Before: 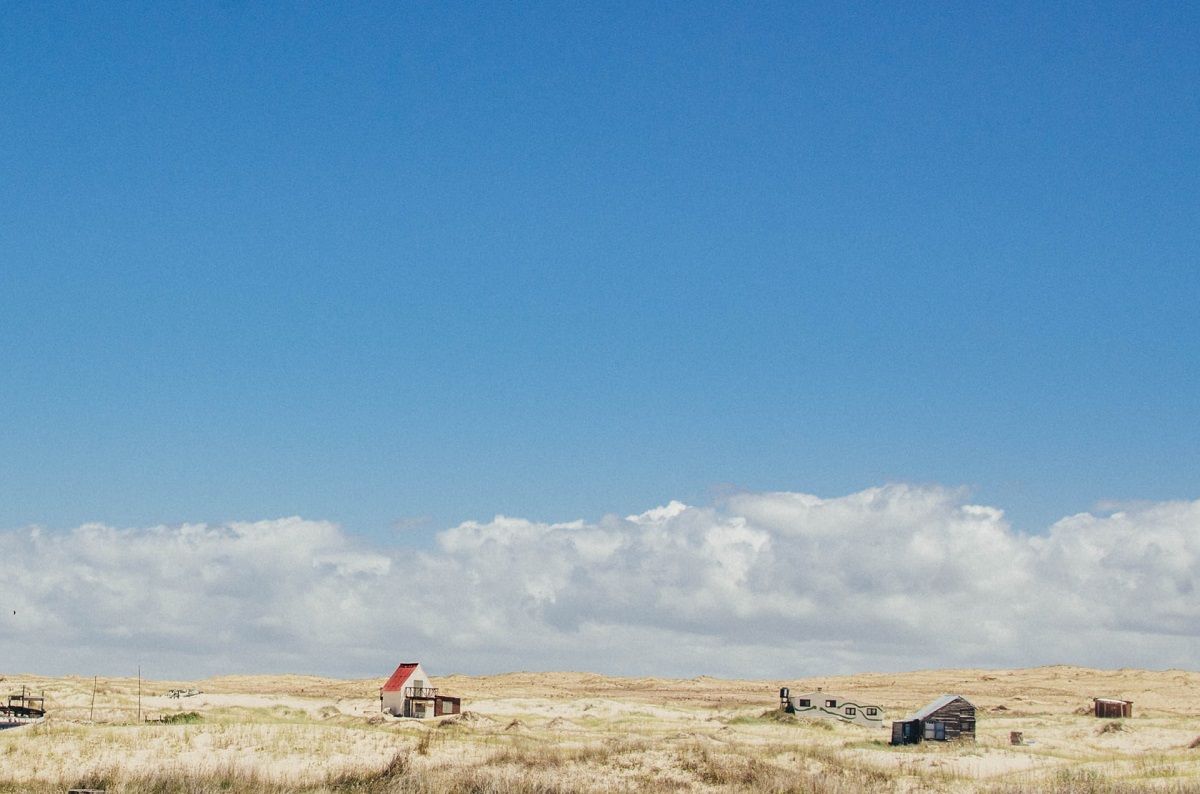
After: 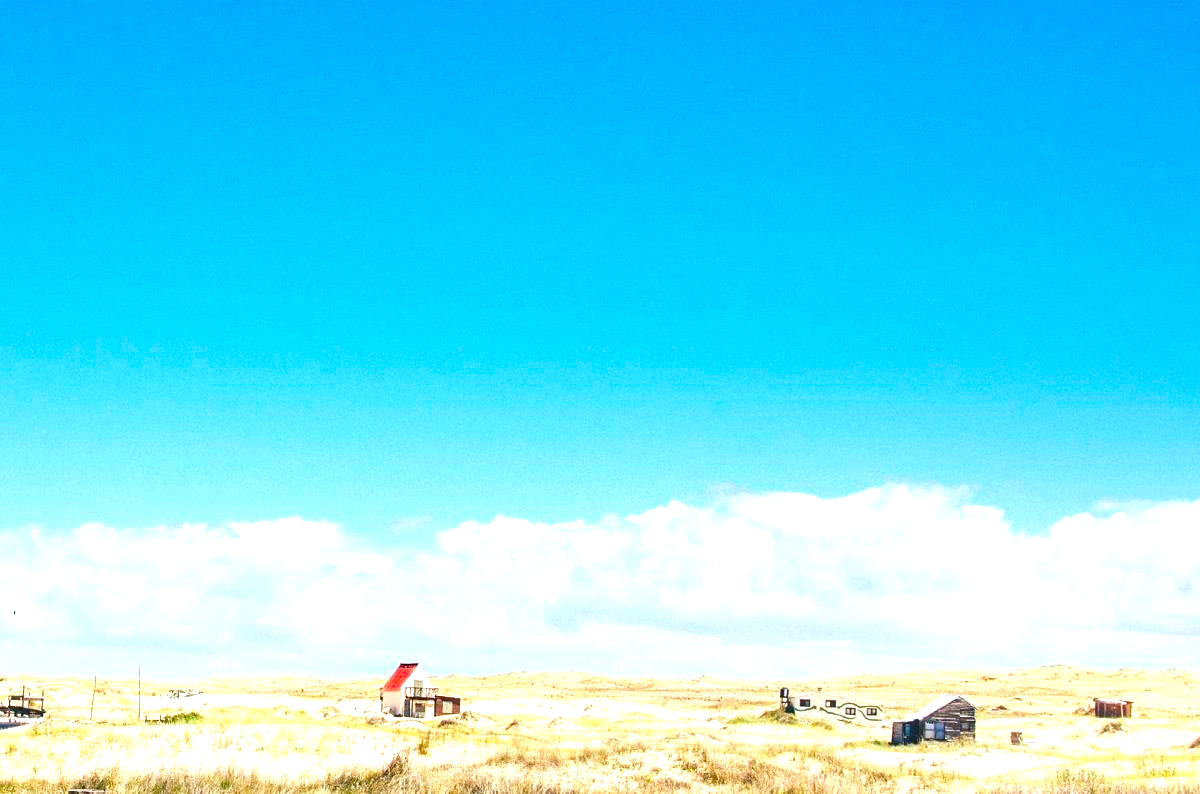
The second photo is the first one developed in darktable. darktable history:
exposure: black level correction 0, exposure 1.2 EV, compensate highlight preservation false
color balance rgb: linear chroma grading › global chroma 15%, perceptual saturation grading › global saturation 30%
white balance: red 0.974, blue 1.044
